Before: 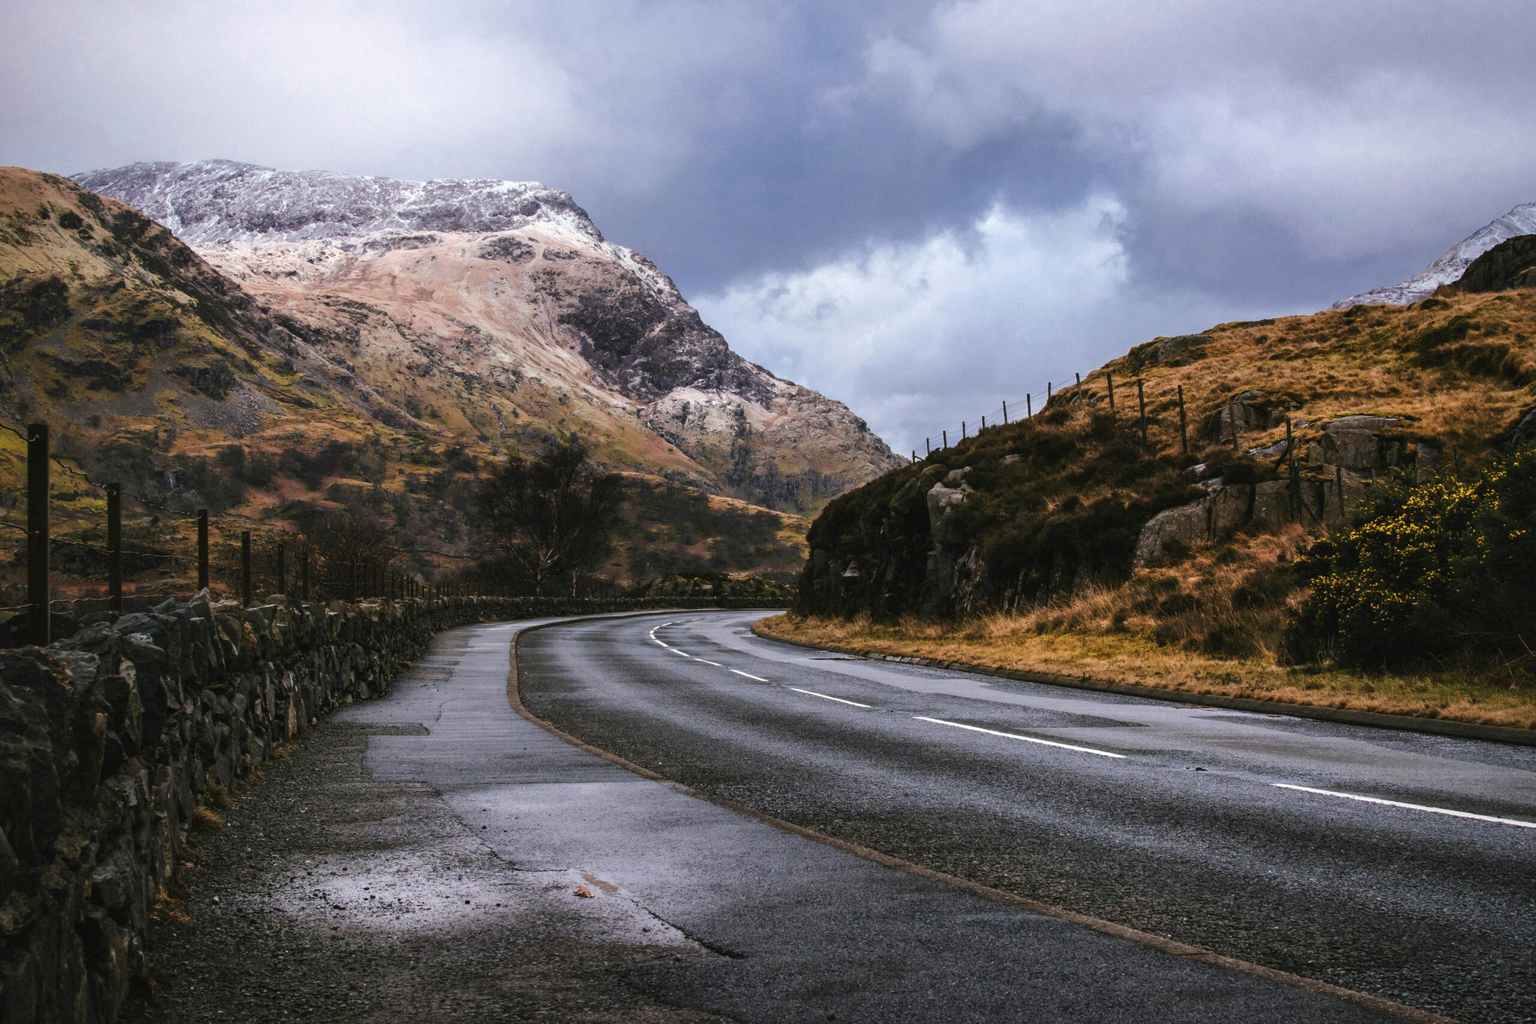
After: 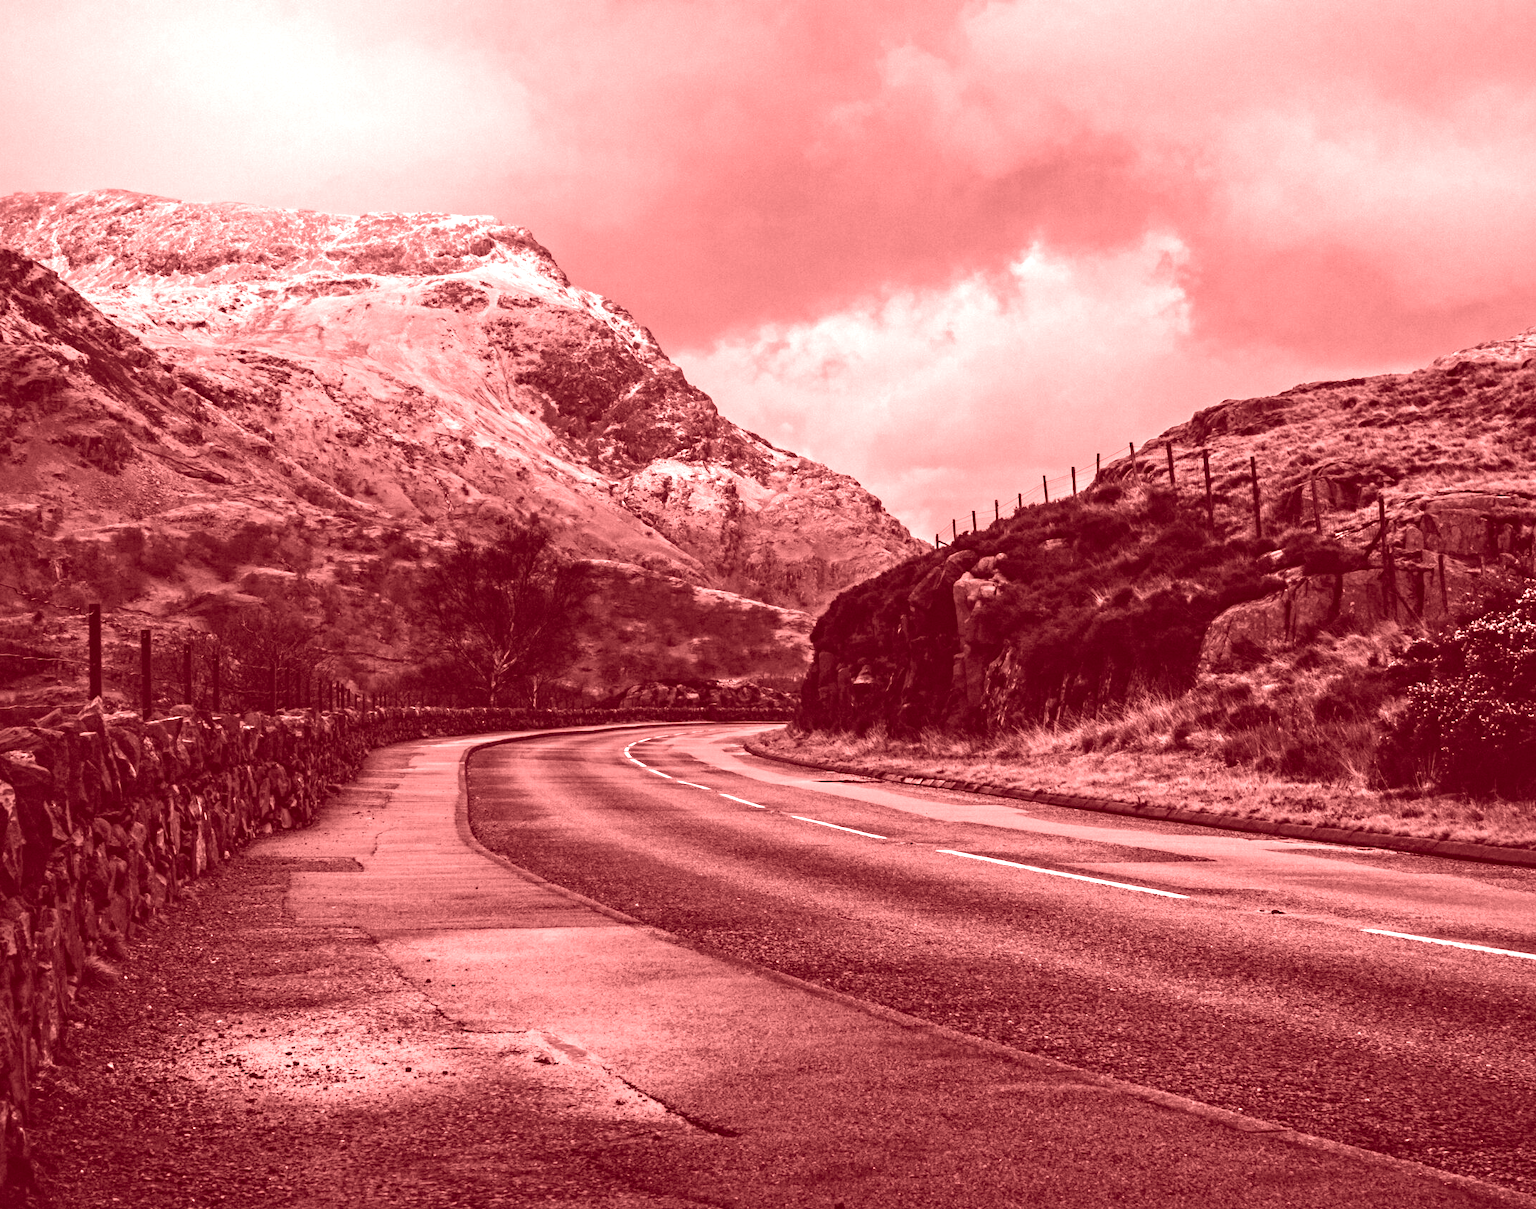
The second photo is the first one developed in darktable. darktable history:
contrast equalizer: y [[0.5, 0.501, 0.525, 0.597, 0.58, 0.514], [0.5 ×6], [0.5 ×6], [0 ×6], [0 ×6]]
colorize: saturation 60%, source mix 100%
crop: left 8.026%, right 7.374%
color balance: lift [1, 1, 0.999, 1.001], gamma [1, 1.003, 1.005, 0.995], gain [1, 0.992, 0.988, 1.012], contrast 5%, output saturation 110%
